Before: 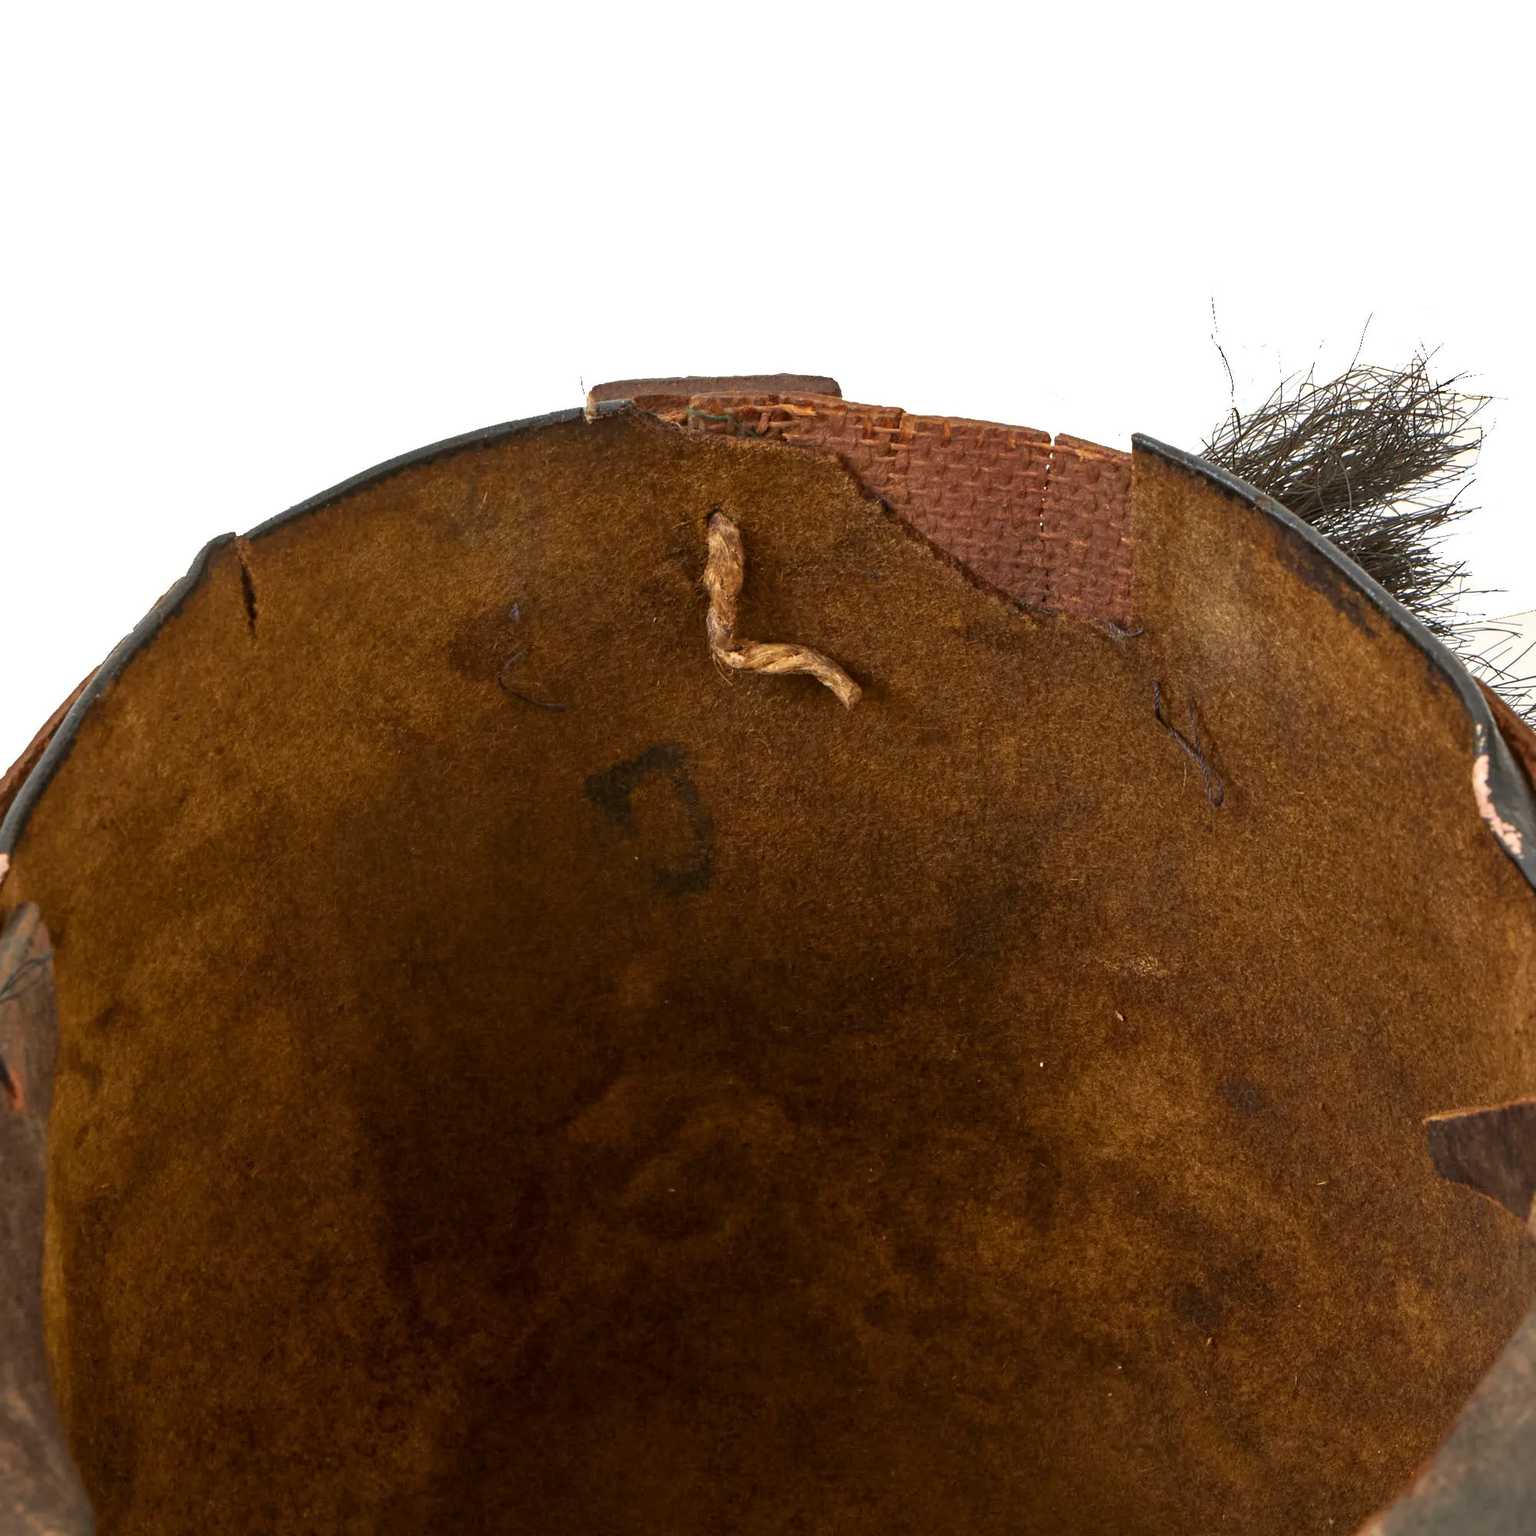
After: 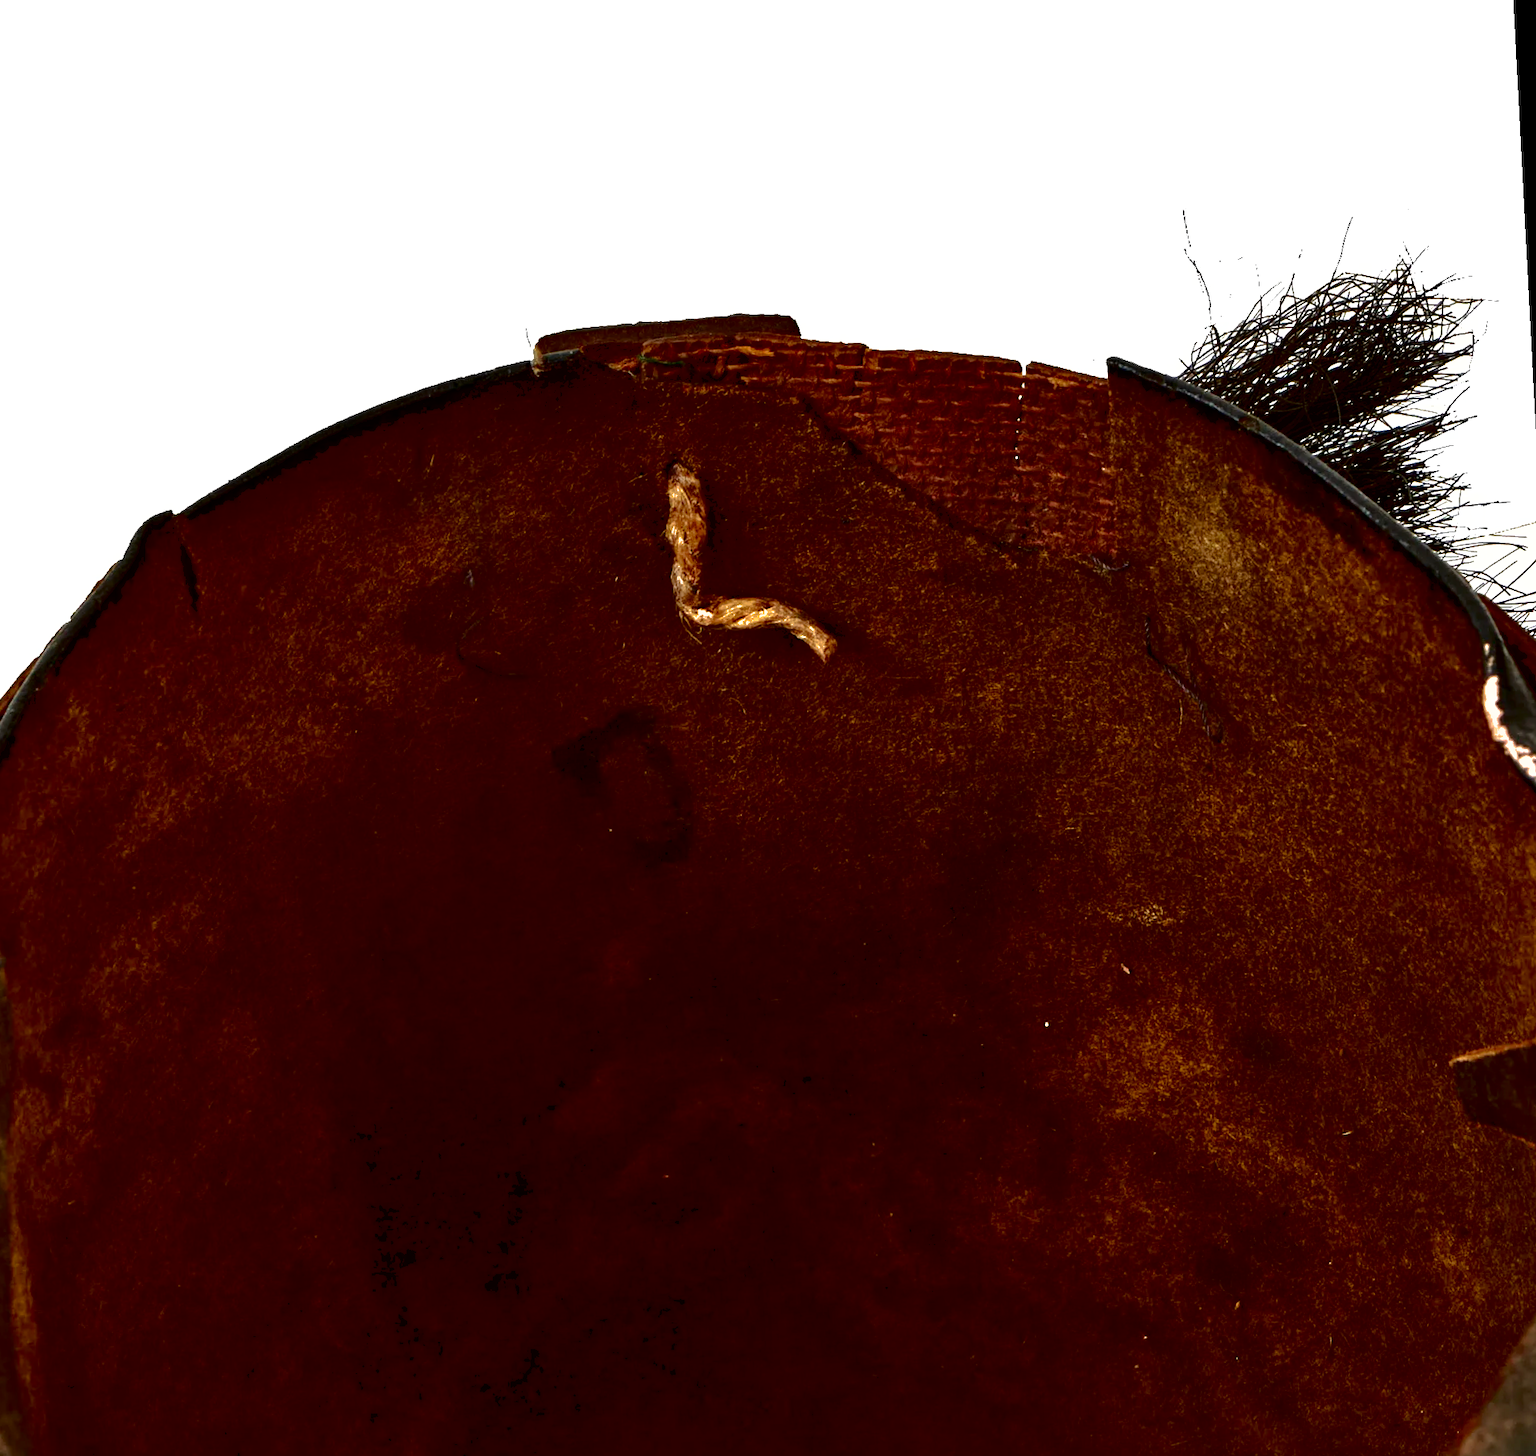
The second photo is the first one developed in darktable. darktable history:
contrast equalizer: octaves 7, y [[0.609, 0.611, 0.615, 0.613, 0.607, 0.603], [0.504, 0.498, 0.496, 0.499, 0.506, 0.516], [0 ×6], [0 ×6], [0 ×6]]
contrast brightness saturation: contrast 0.09, brightness -0.59, saturation 0.17
exposure: black level correction 0.002, compensate highlight preservation false
shadows and highlights: shadows 40, highlights -60
crop and rotate: left 3.238%
rotate and perspective: rotation -3°, crop left 0.031, crop right 0.968, crop top 0.07, crop bottom 0.93
